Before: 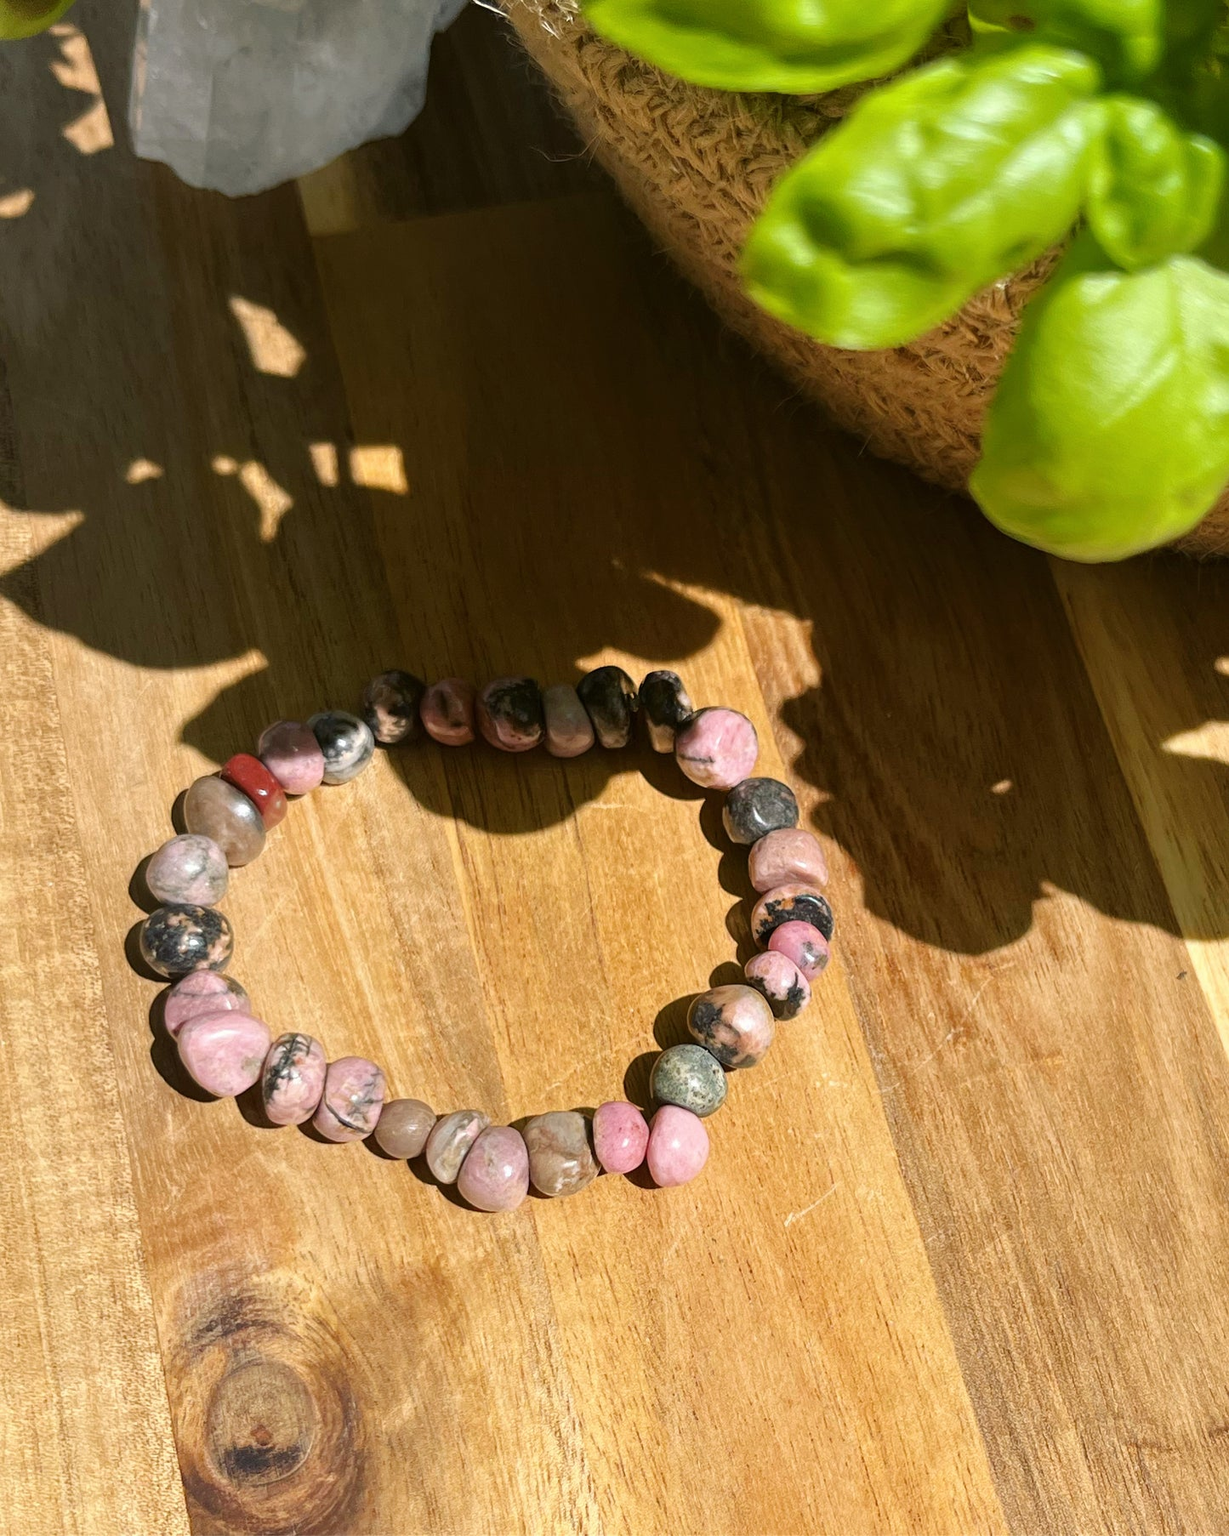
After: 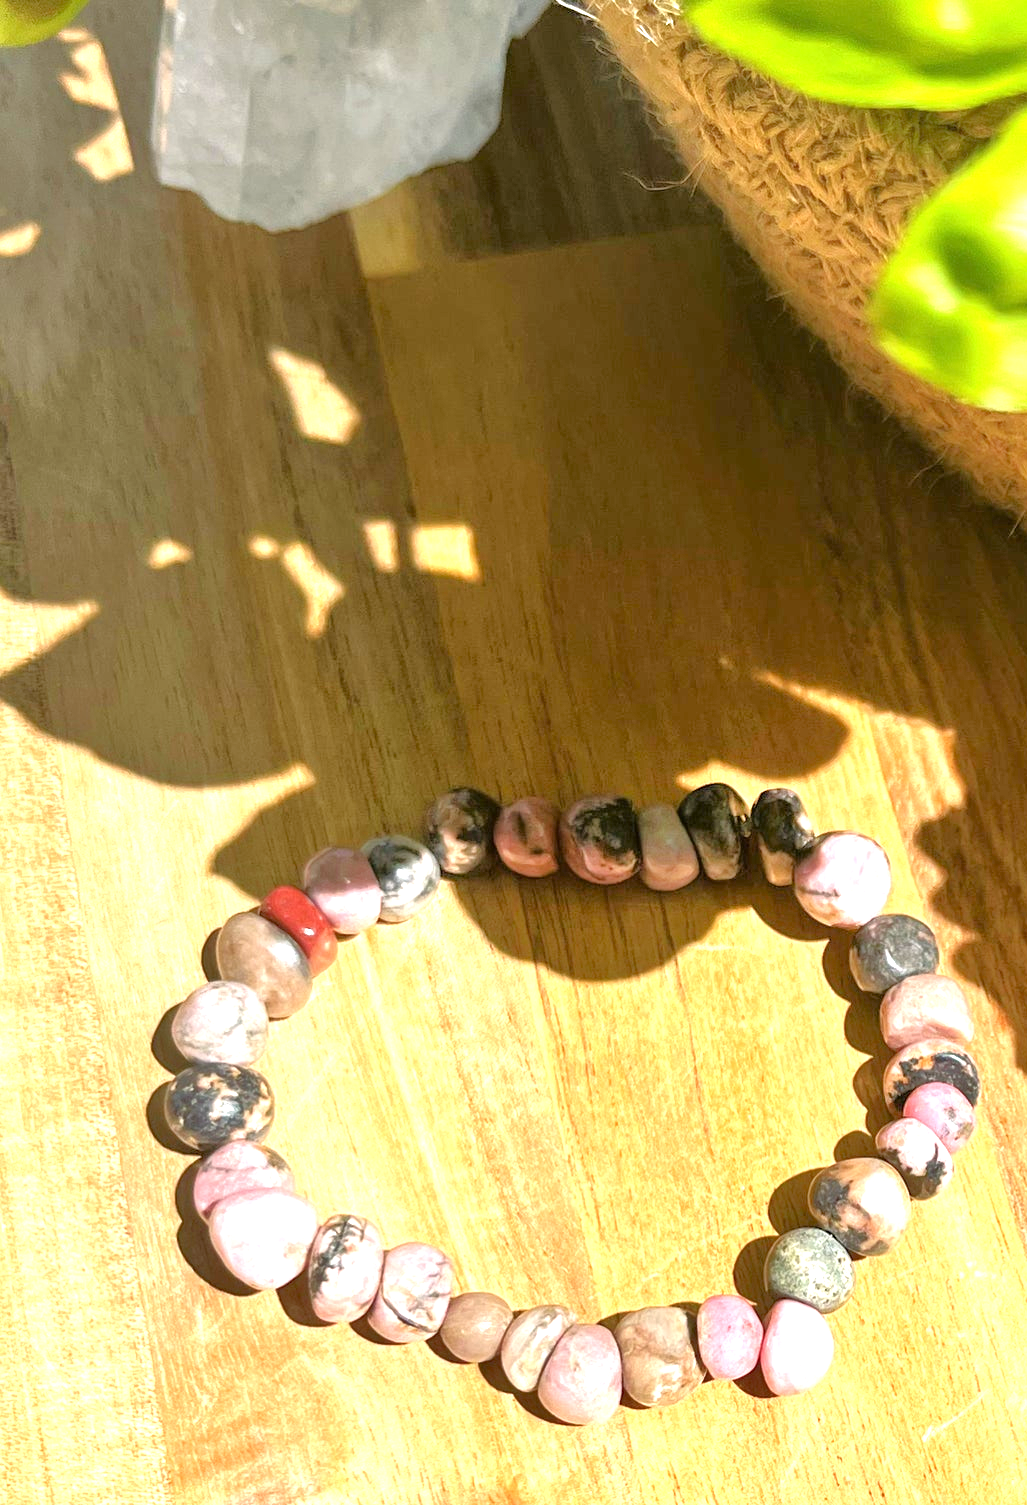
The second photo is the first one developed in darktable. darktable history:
tone equalizer: -7 EV 0.15 EV, -6 EV 0.6 EV, -5 EV 1.15 EV, -4 EV 1.33 EV, -3 EV 1.15 EV, -2 EV 0.6 EV, -1 EV 0.15 EV, mask exposure compensation -0.5 EV
exposure: exposure 1.16 EV, compensate exposure bias true, compensate highlight preservation false
crop: right 28.885%, bottom 16.626%
